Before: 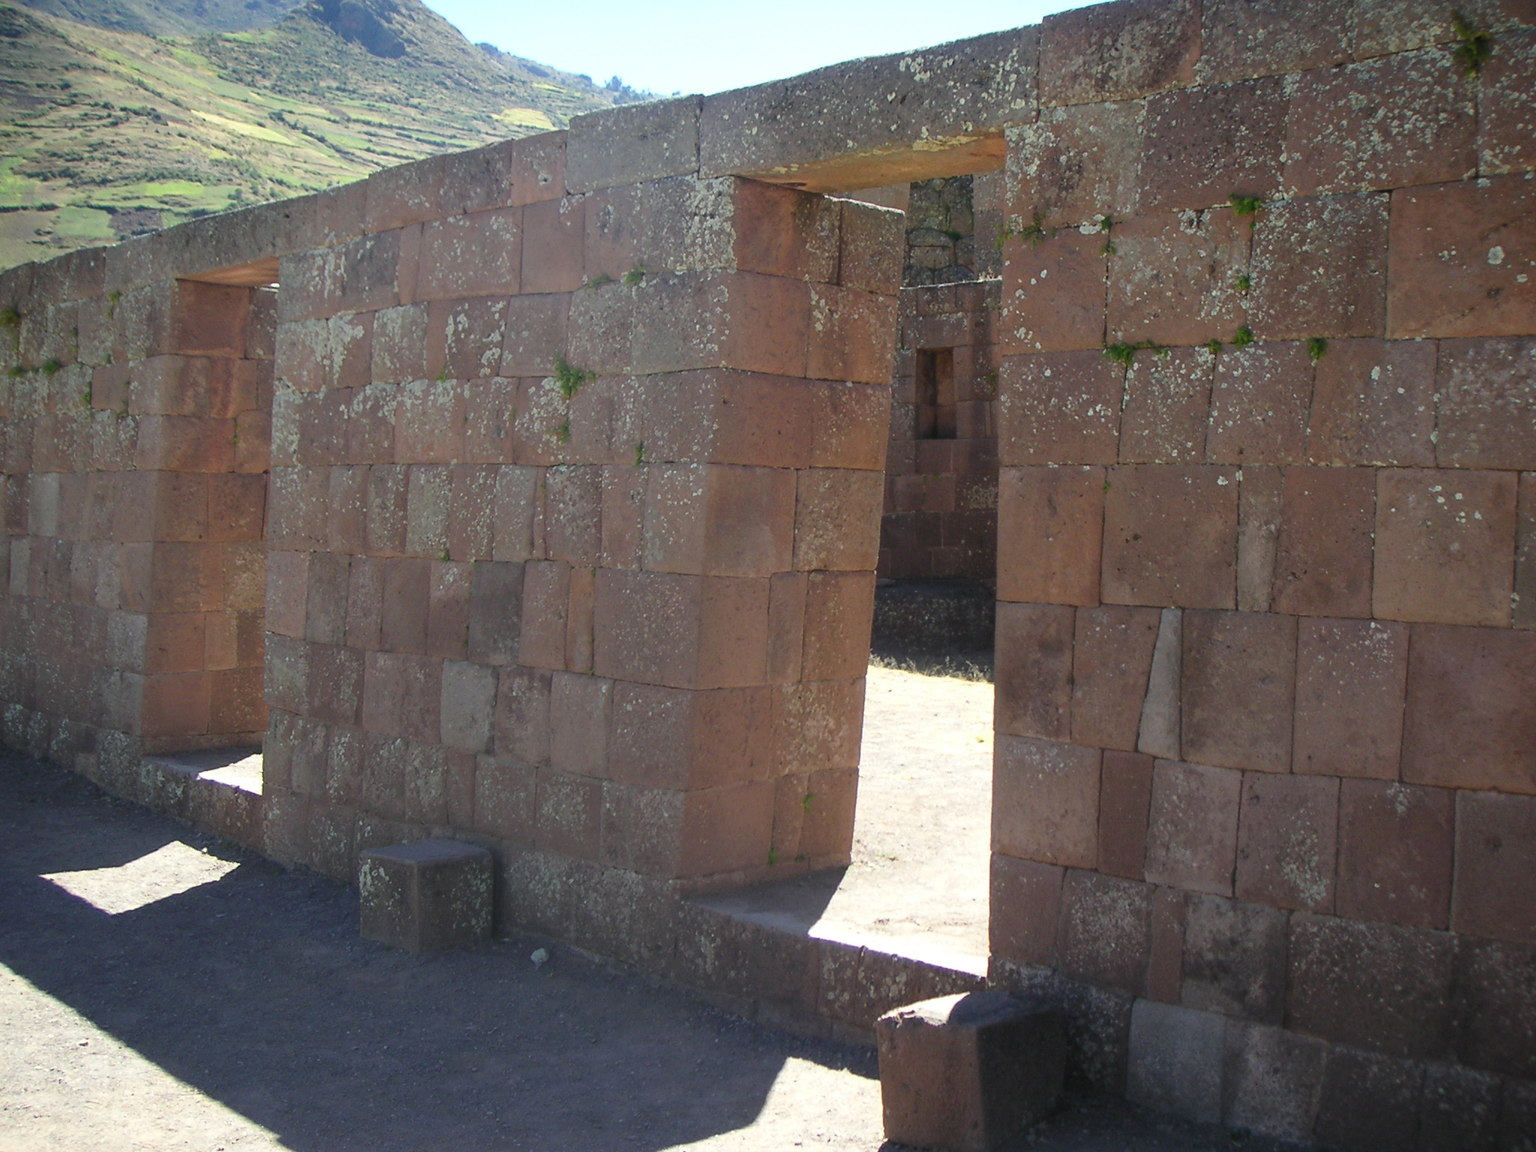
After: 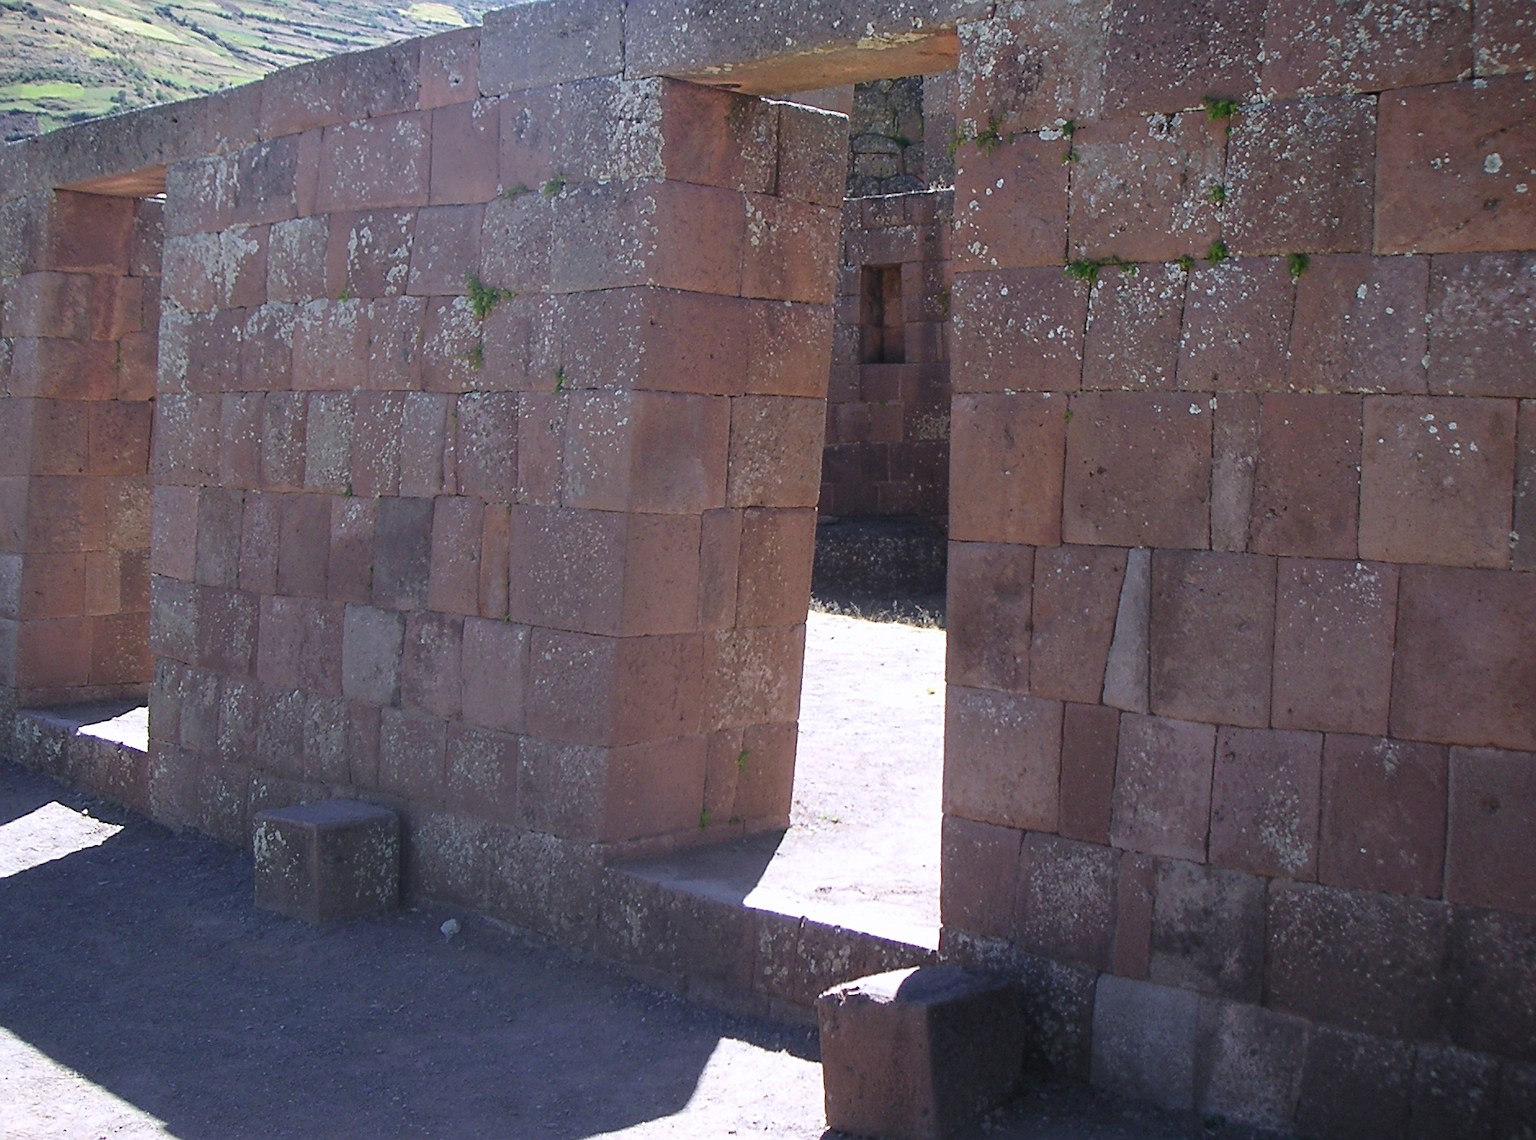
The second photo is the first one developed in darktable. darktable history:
sharpen: on, module defaults
color calibration: illuminant as shot in camera, x 0.363, y 0.385, temperature 4528.04 K
crop and rotate: left 8.262%, top 9.226%
